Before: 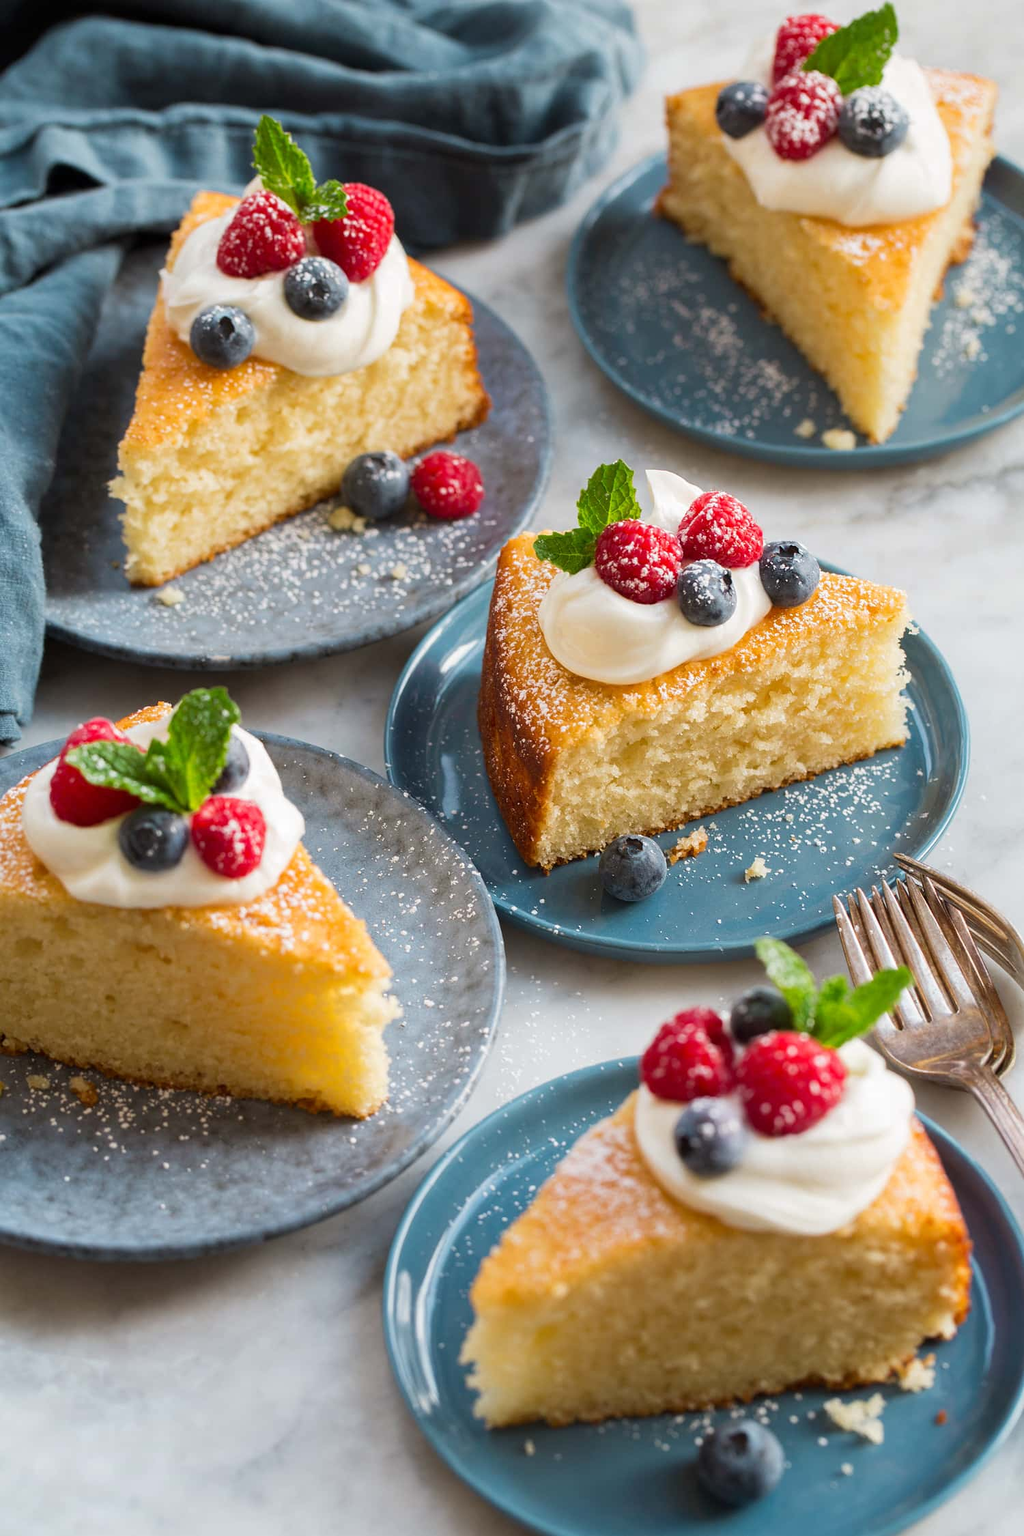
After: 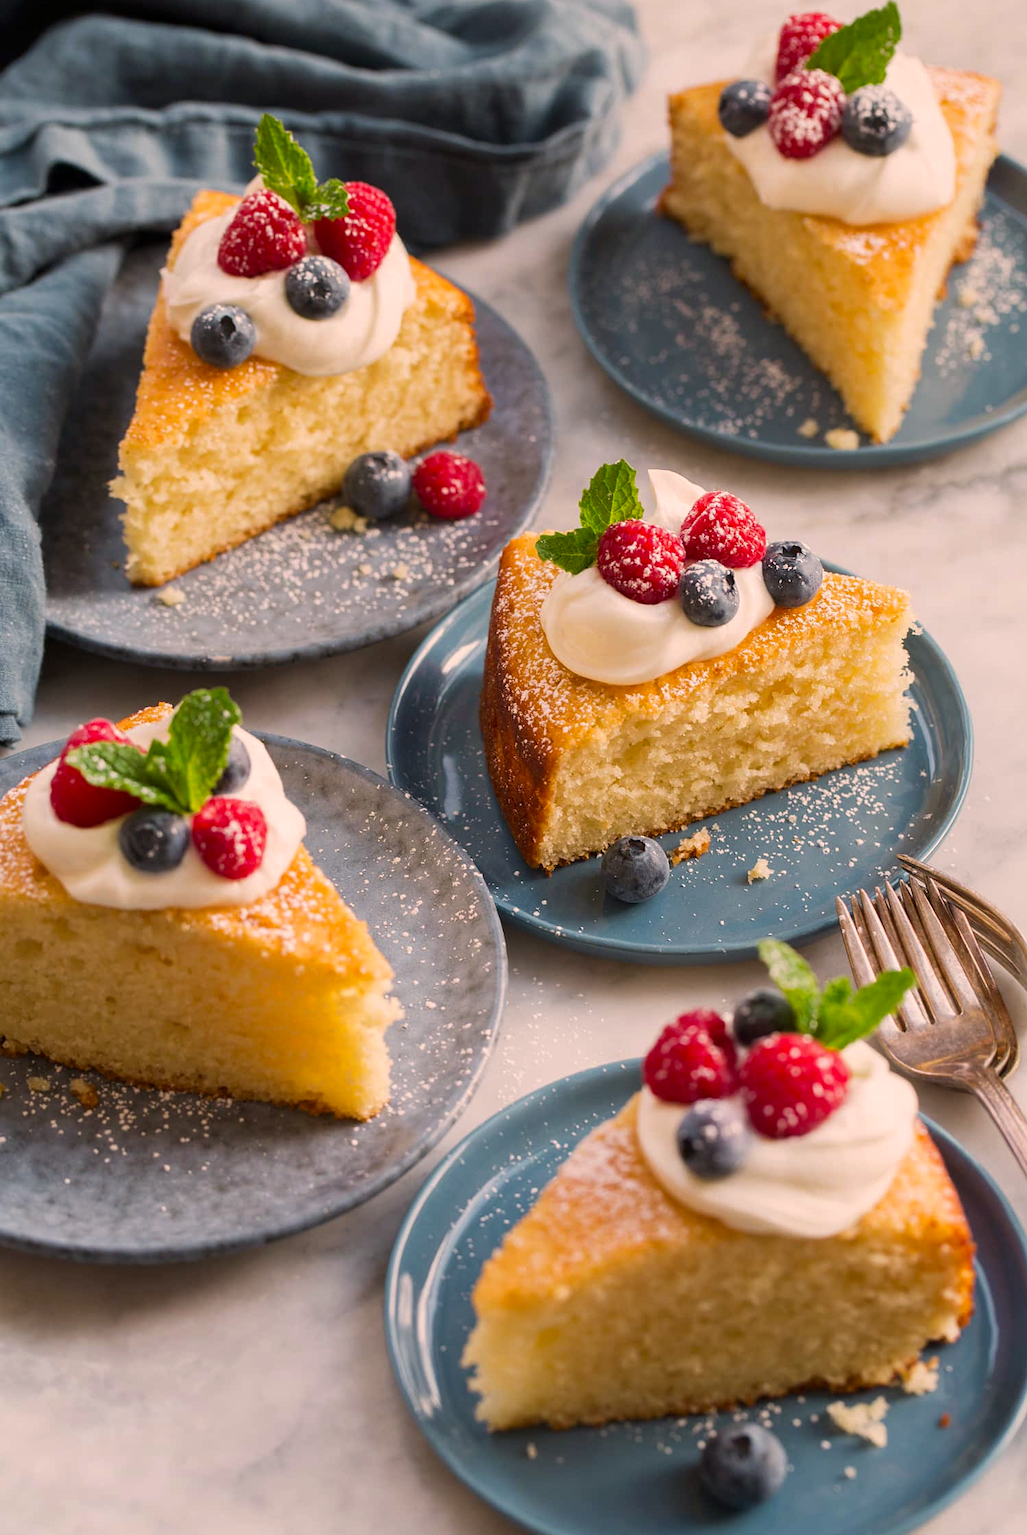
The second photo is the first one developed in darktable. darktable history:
crop: top 0.135%, bottom 0.179%
exposure: exposure -0.145 EV, compensate highlight preservation false
color correction: highlights a* 11.69, highlights b* 11.47
